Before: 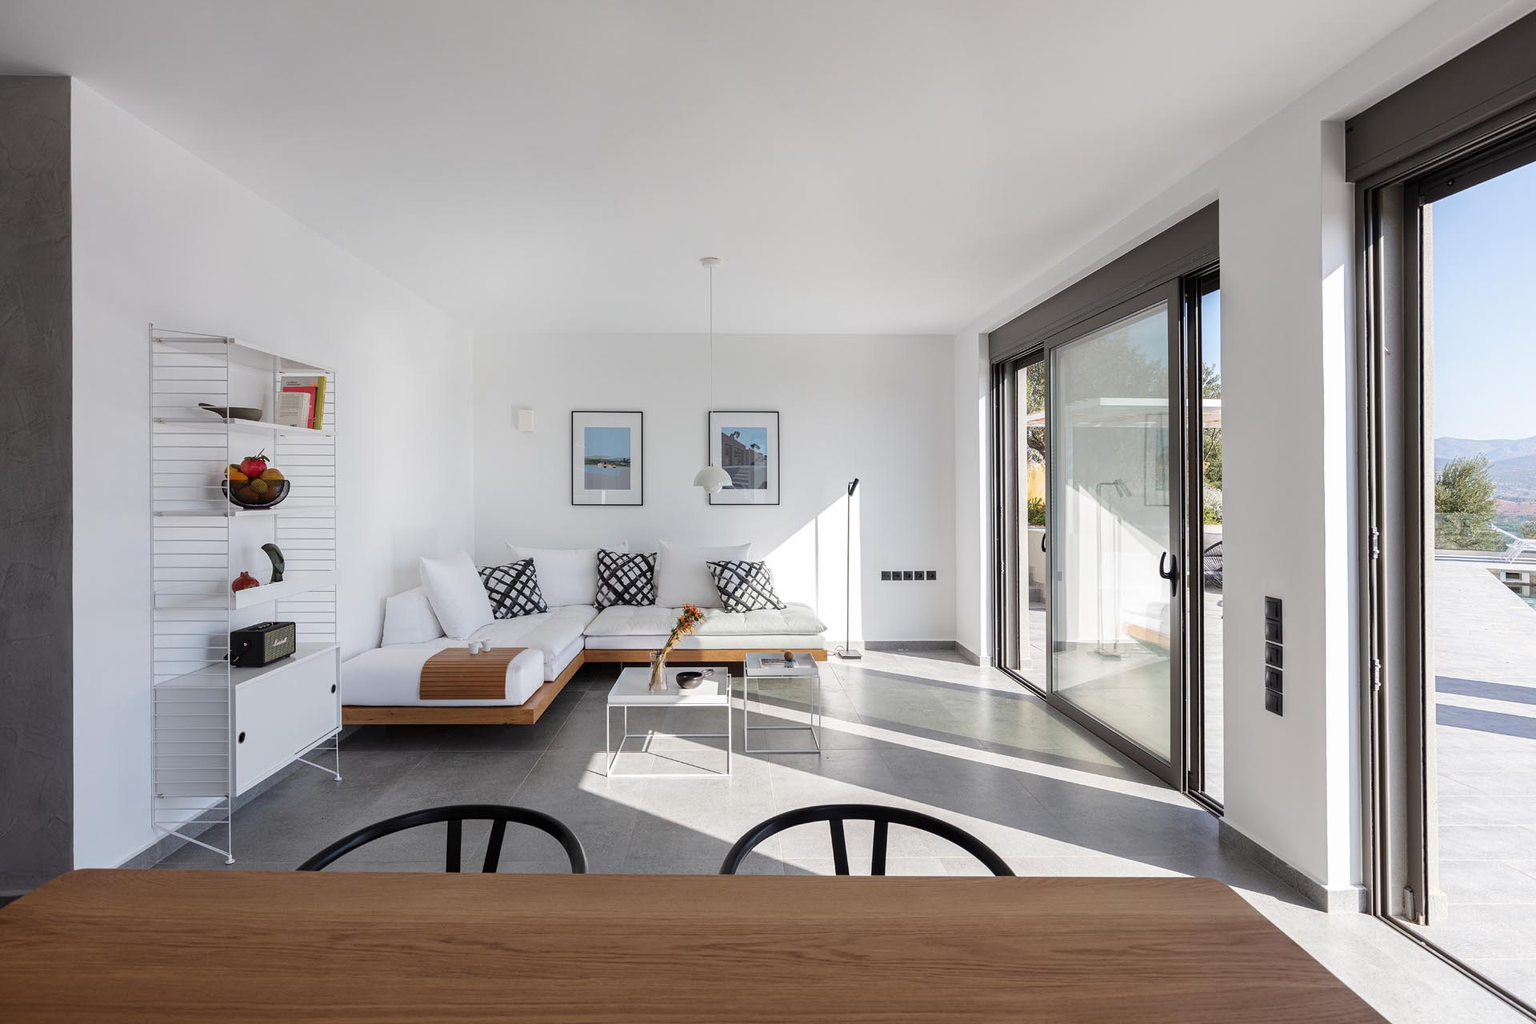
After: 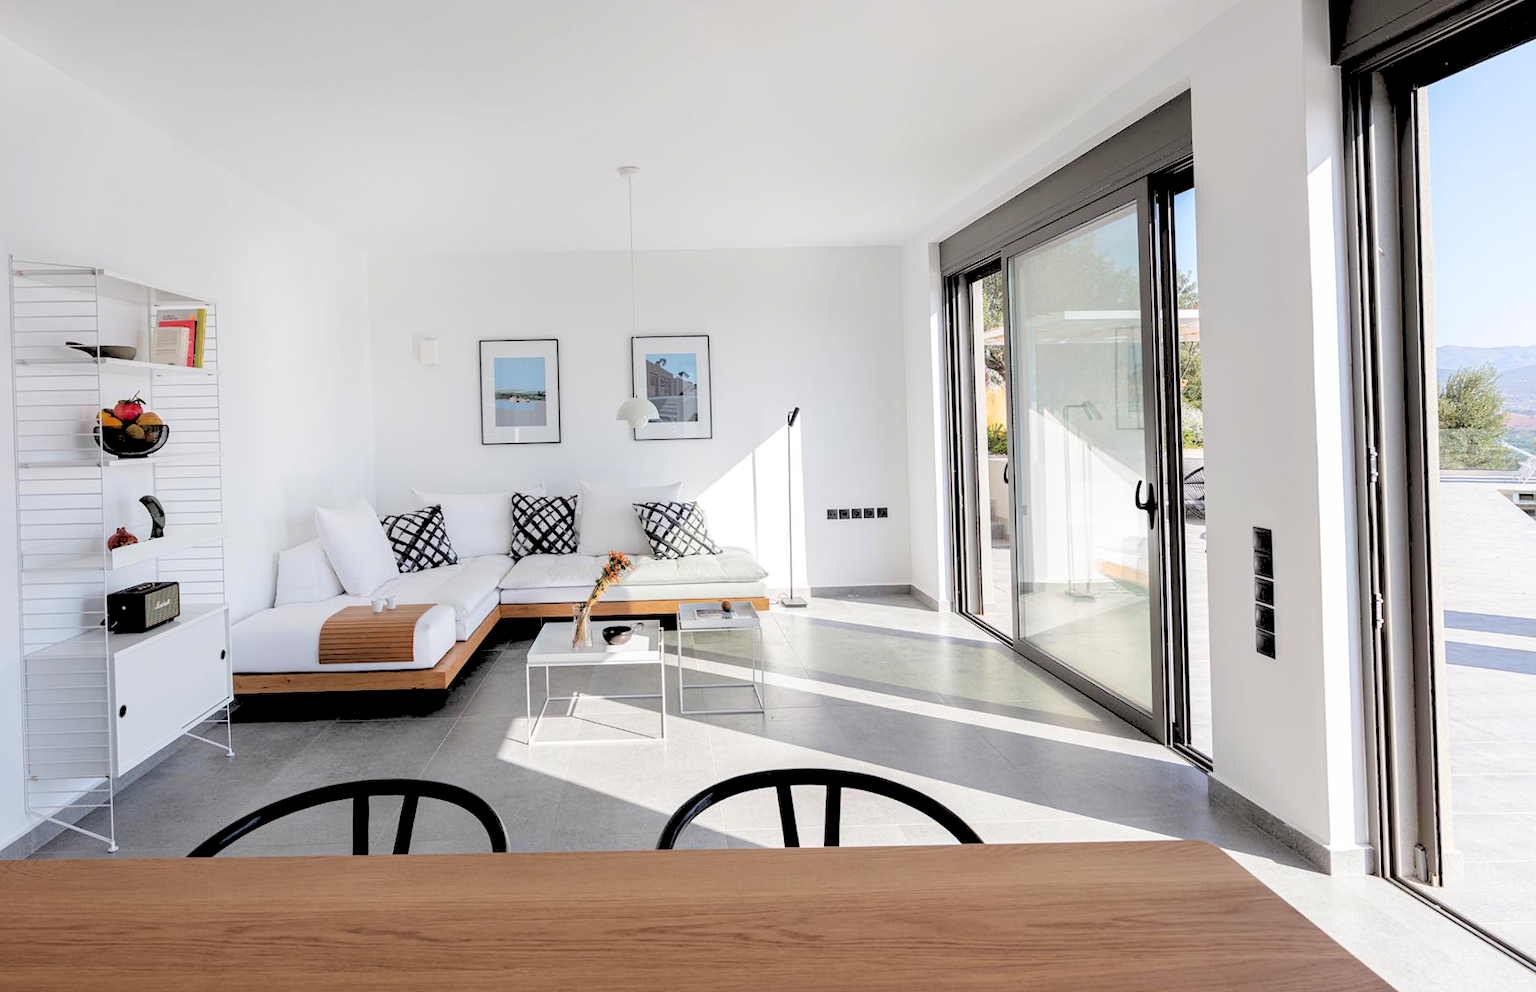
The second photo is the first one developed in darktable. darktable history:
crop and rotate: left 8.262%, top 9.226%
rgb levels: levels [[0.027, 0.429, 0.996], [0, 0.5, 1], [0, 0.5, 1]]
rotate and perspective: rotation -1.42°, crop left 0.016, crop right 0.984, crop top 0.035, crop bottom 0.965
